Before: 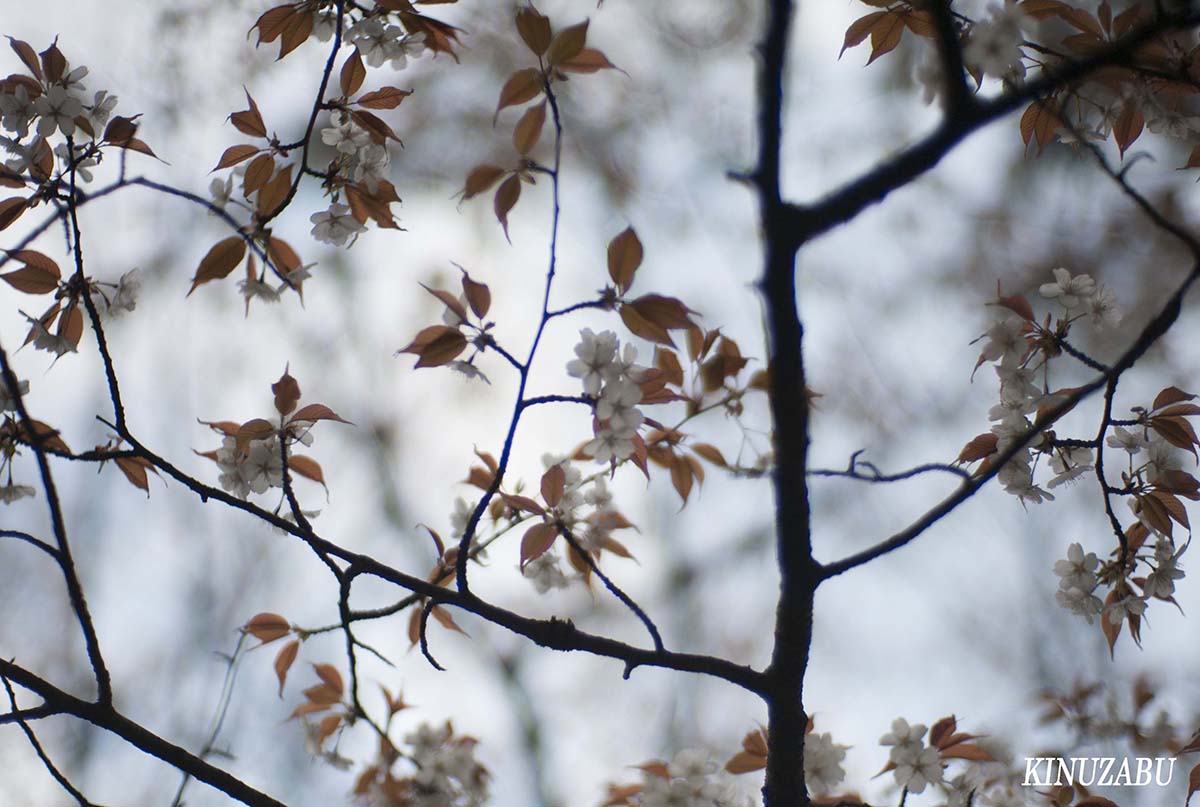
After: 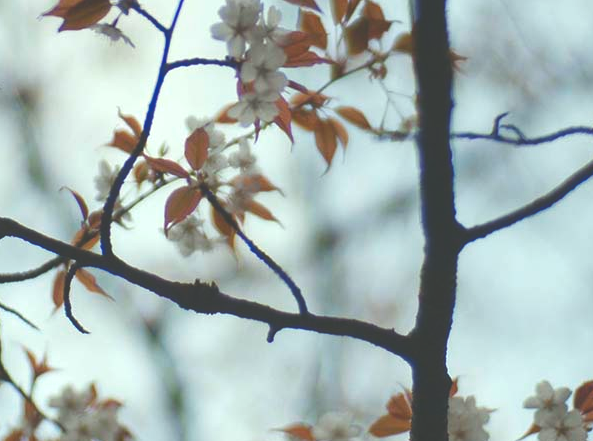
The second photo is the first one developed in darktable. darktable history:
local contrast: highlights 100%, shadows 100%, detail 120%, midtone range 0.2
exposure: black level correction -0.041, exposure 0.064 EV, compensate highlight preservation false
color correction: highlights a* -8, highlights b* 3.1
color balance rgb: perceptual saturation grading › global saturation 20%, perceptual saturation grading › highlights -25%, perceptual saturation grading › shadows 50%
crop: left 29.672%, top 41.786%, right 20.851%, bottom 3.487%
